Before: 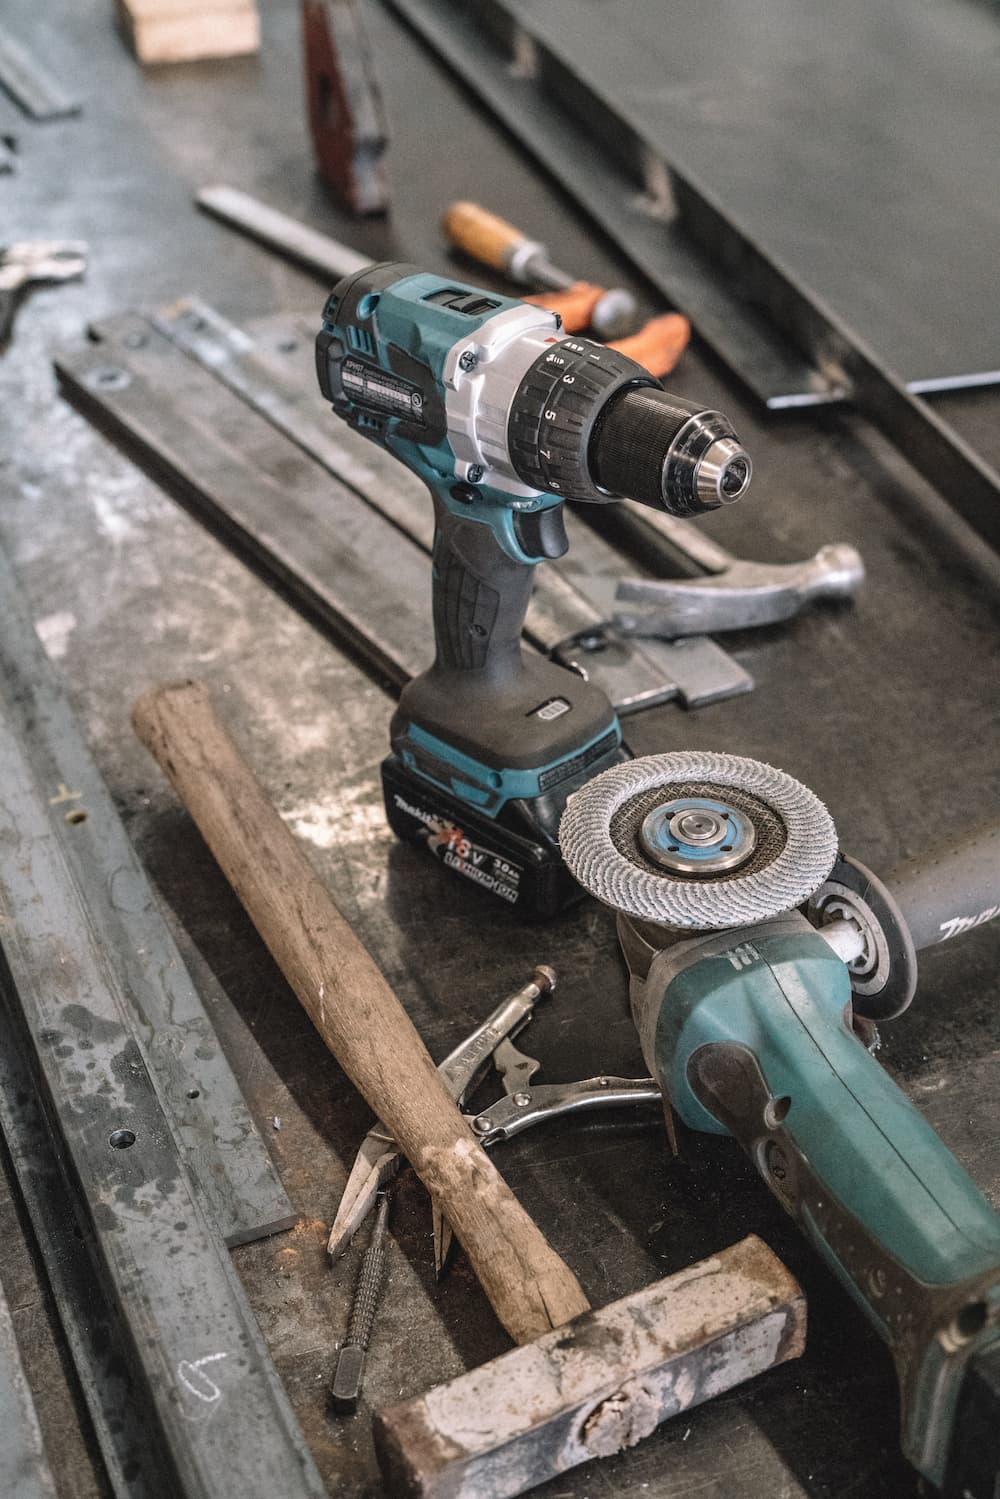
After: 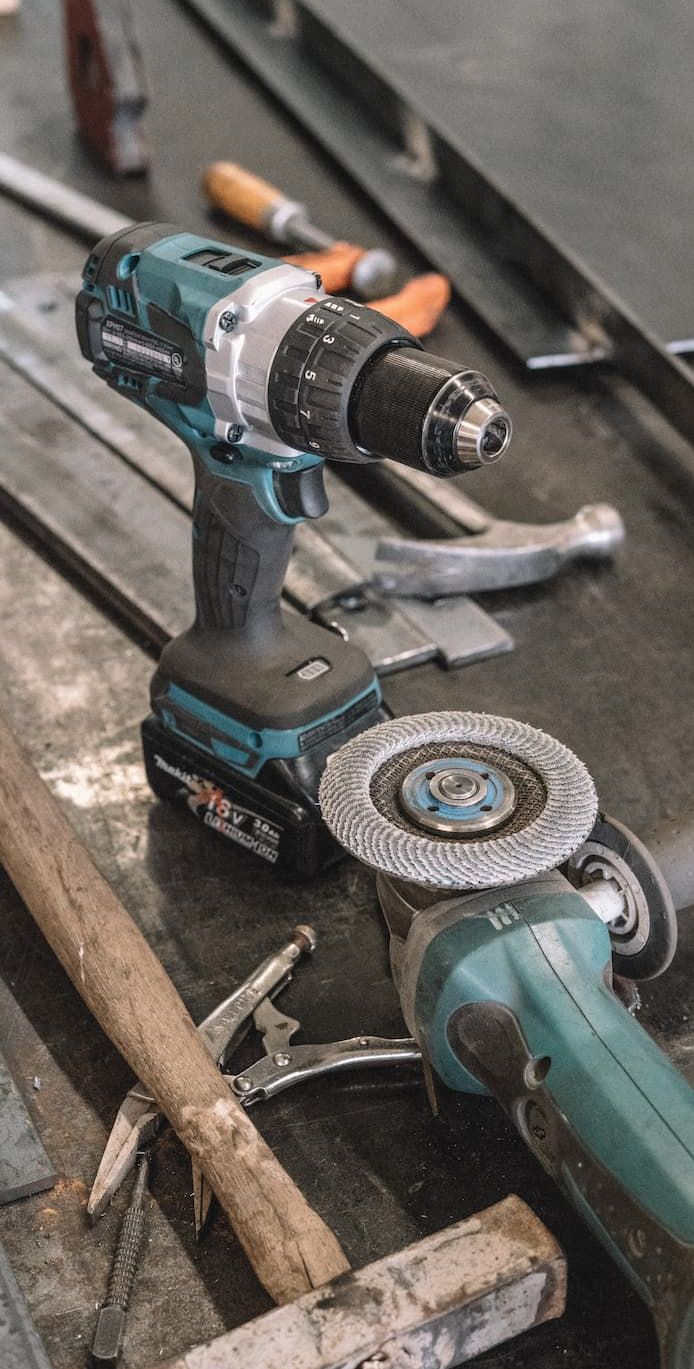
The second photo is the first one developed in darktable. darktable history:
crop and rotate: left 24.006%, top 2.672%, right 6.561%, bottom 5.964%
shadows and highlights: shadows 25.11, highlights -25.08
